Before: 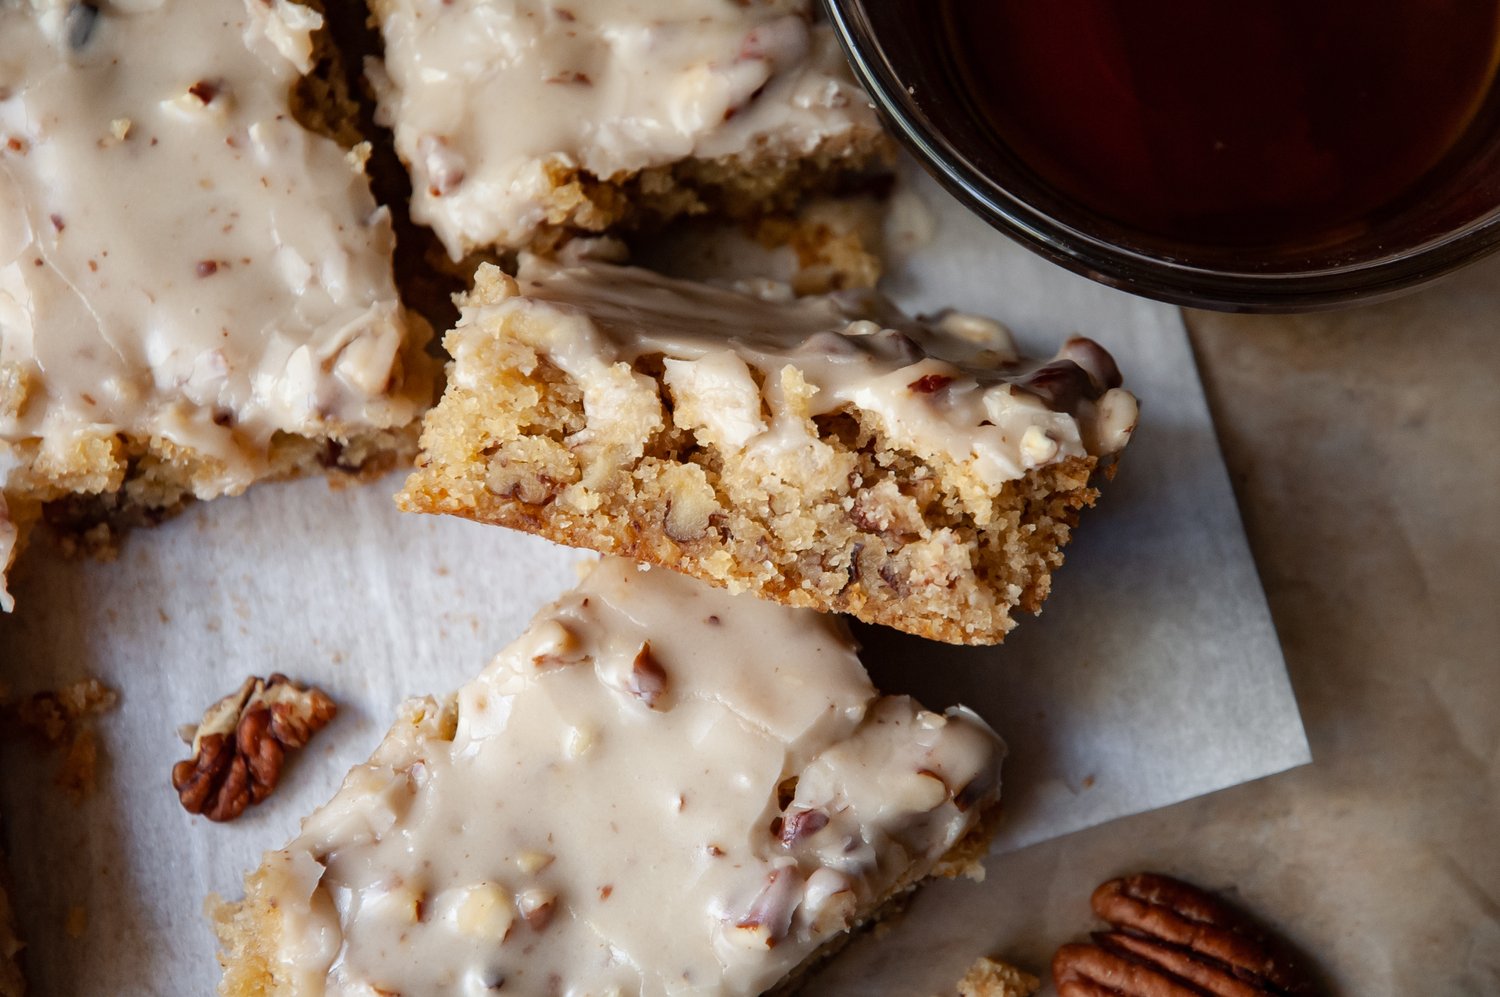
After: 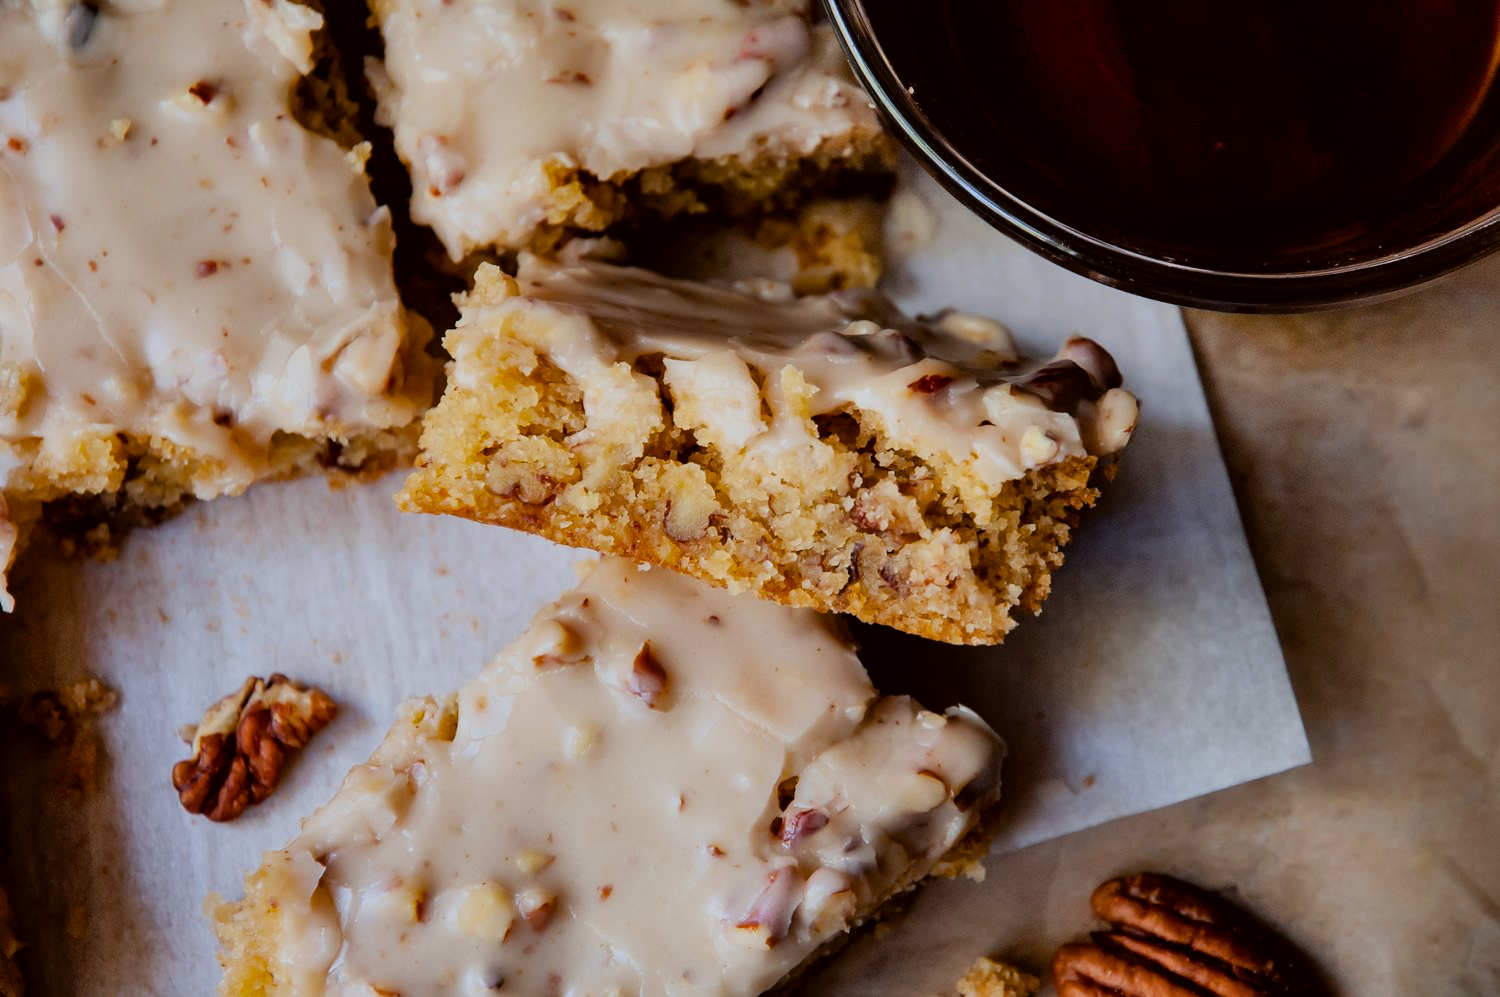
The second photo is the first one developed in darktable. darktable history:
color correction: highlights a* -2.73, highlights b* -2.09, shadows a* 2.41, shadows b* 2.73
color balance rgb: perceptual saturation grading › global saturation 30%, global vibrance 10%
filmic rgb: black relative exposure -7.65 EV, white relative exposure 4.56 EV, hardness 3.61, color science v6 (2022)
white balance: red 1.009, blue 1.027
shadows and highlights: low approximation 0.01, soften with gaussian
